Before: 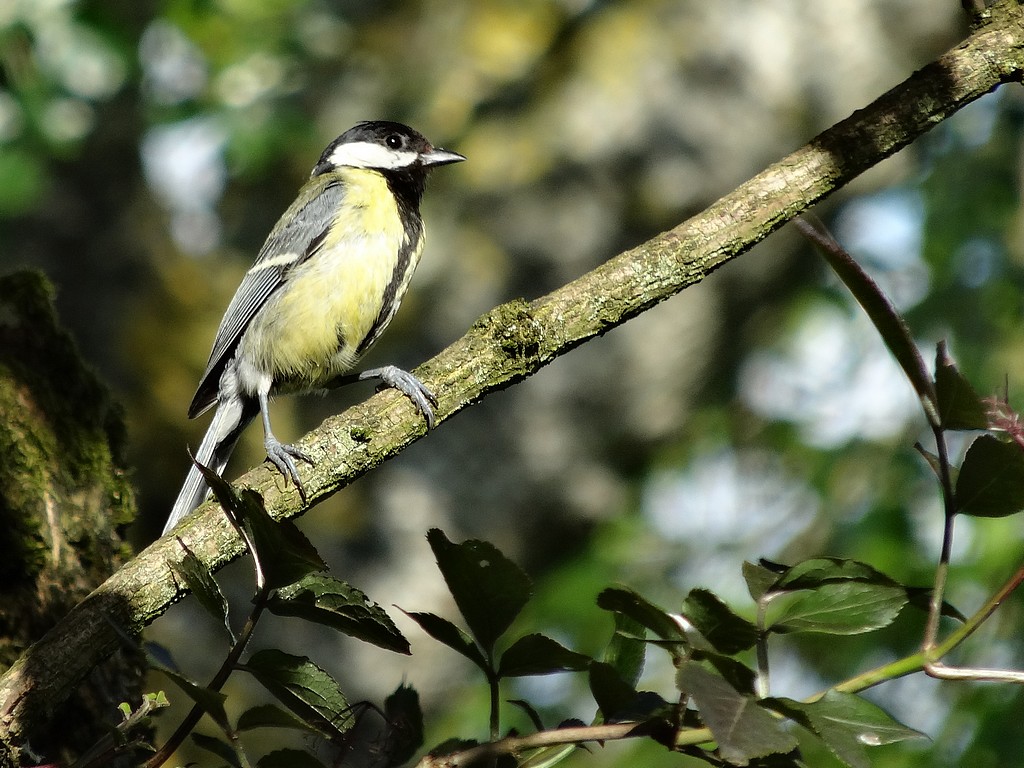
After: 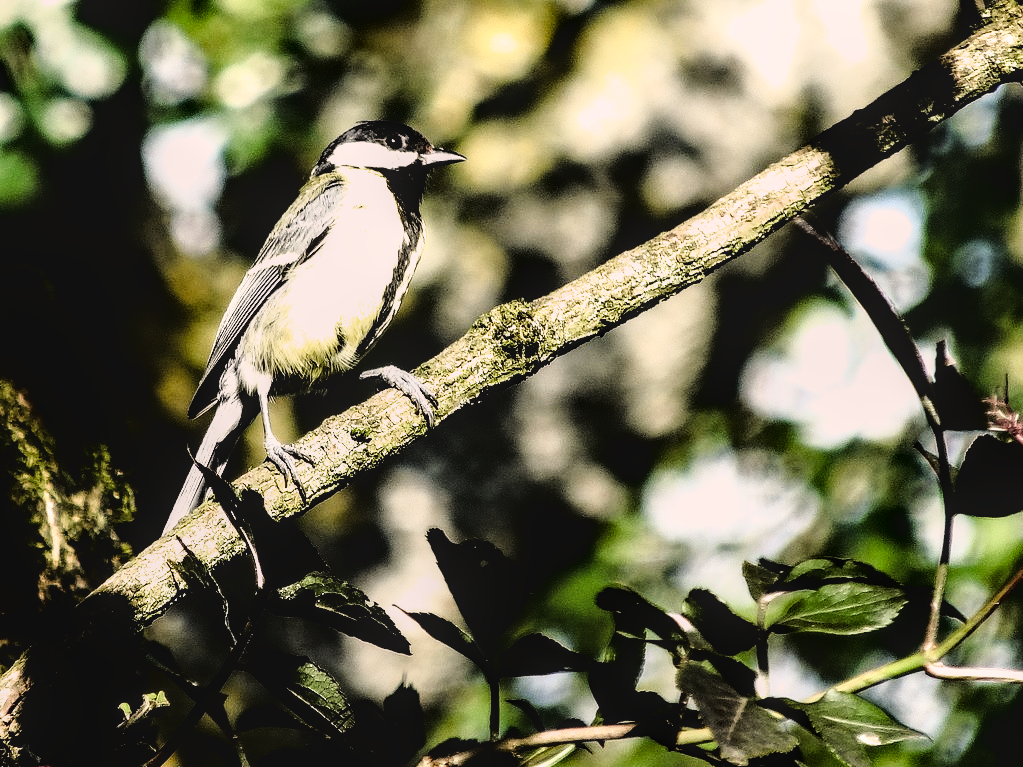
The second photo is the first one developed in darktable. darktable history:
tone curve: curves: ch0 [(0, 0.023) (0.132, 0.075) (0.256, 0.2) (0.454, 0.495) (0.708, 0.78) (0.844, 0.896) (1, 0.98)]; ch1 [(0, 0) (0.37, 0.308) (0.478, 0.46) (0.499, 0.5) (0.513, 0.508) (0.526, 0.533) (0.59, 0.612) (0.764, 0.804) (1, 1)]; ch2 [(0, 0) (0.312, 0.313) (0.461, 0.454) (0.48, 0.477) (0.503, 0.5) (0.526, 0.54) (0.564, 0.595) (0.631, 0.676) (0.713, 0.767) (0.985, 0.966)], color space Lab, linked channels, preserve colors none
local contrast: on, module defaults
crop and rotate: left 0.093%, bottom 0.011%
filmic rgb: black relative exposure -3.62 EV, white relative exposure 2.16 EV, threshold 2.94 EV, hardness 3.63, enable highlight reconstruction true
tone equalizer: -8 EV -0.436 EV, -7 EV -0.356 EV, -6 EV -0.347 EV, -5 EV -0.246 EV, -3 EV 0.231 EV, -2 EV 0.334 EV, -1 EV 0.371 EV, +0 EV 0.44 EV
color balance rgb: shadows lift › luminance -19.852%, global offset › luminance 0.486%, global offset › hue 57.84°, perceptual saturation grading › global saturation 20%, perceptual saturation grading › highlights -50.118%, perceptual saturation grading › shadows 30.822%
color correction: highlights a* 5.95, highlights b* 4.74
